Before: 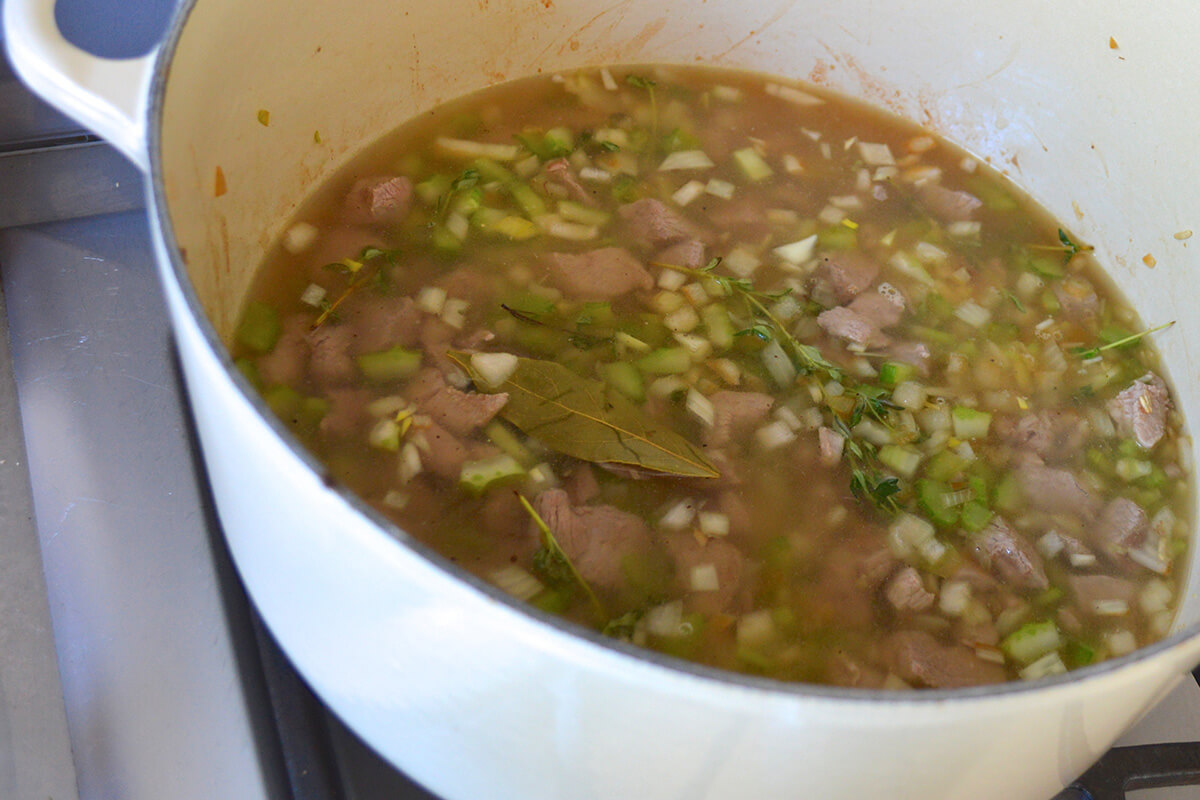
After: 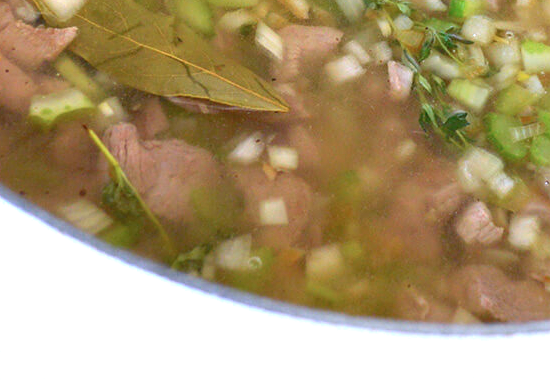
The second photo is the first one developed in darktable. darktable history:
exposure: exposure 1 EV, compensate highlight preservation false
crop: left 35.976%, top 45.819%, right 18.162%, bottom 5.807%
color calibration: illuminant as shot in camera, x 0.37, y 0.382, temperature 4313.32 K
